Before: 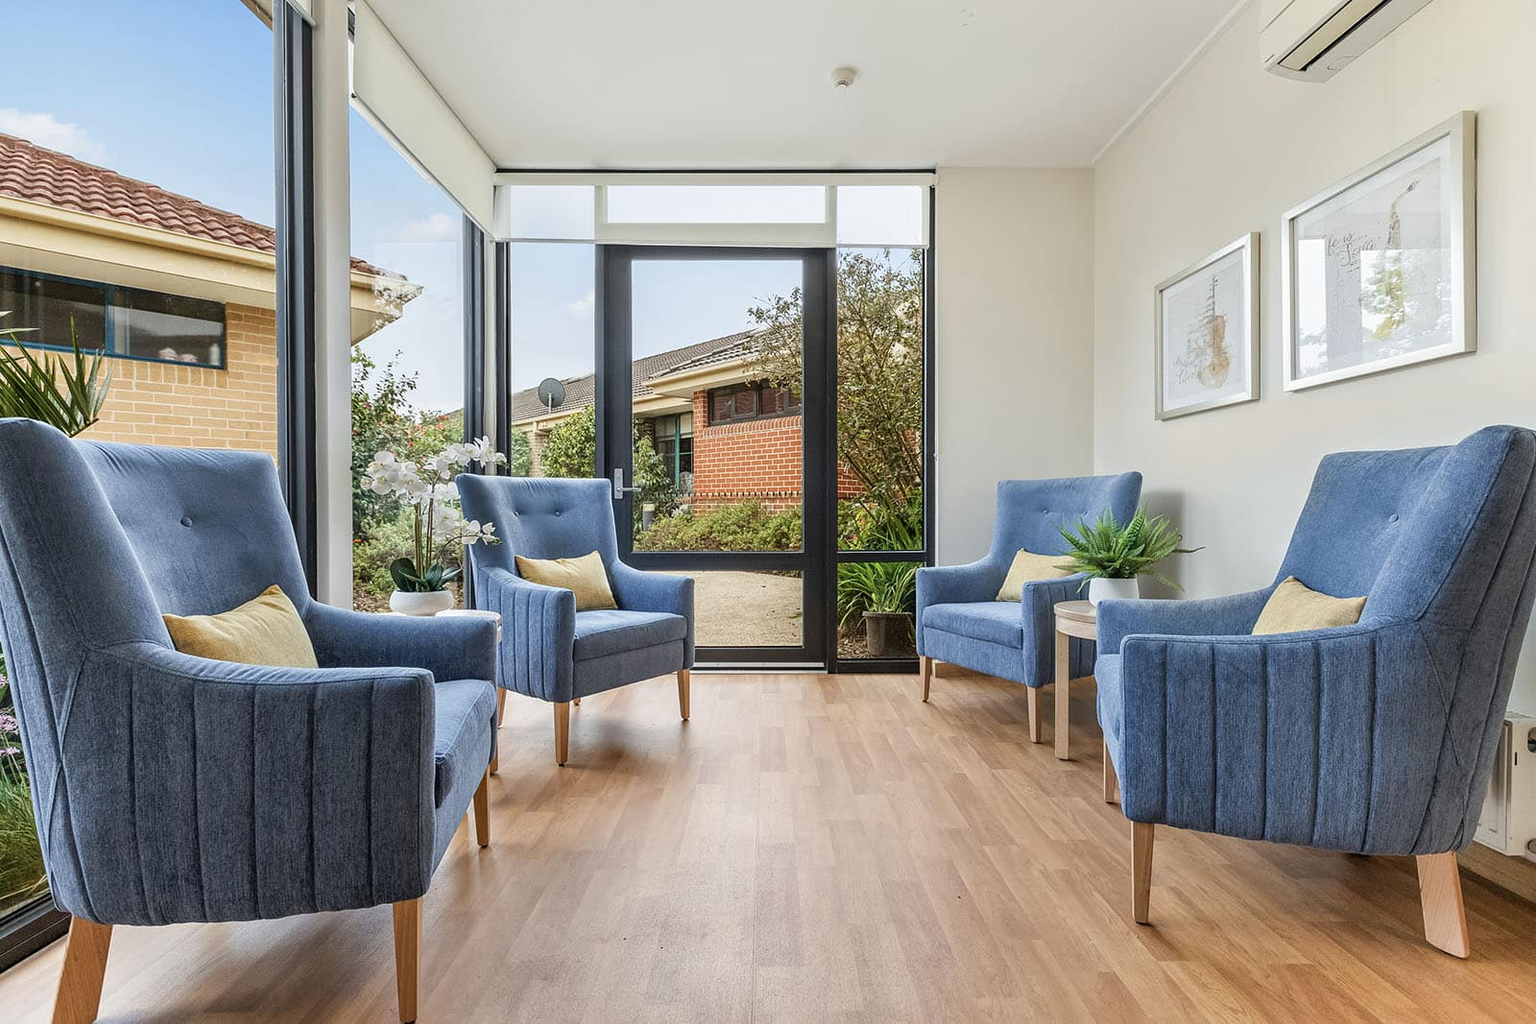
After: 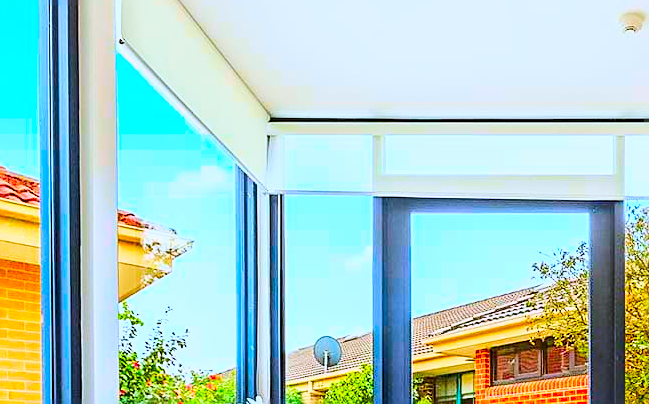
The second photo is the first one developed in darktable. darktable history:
color correction: highlights a* 1.59, highlights b* -1.7, saturation 2.48
base curve: curves: ch0 [(0, 0) (0.025, 0.046) (0.112, 0.277) (0.467, 0.74) (0.814, 0.929) (1, 0.942)]
color balance rgb: linear chroma grading › global chroma 15%, perceptual saturation grading › global saturation 30%
sharpen: on, module defaults
crop: left 15.452%, top 5.459%, right 43.956%, bottom 56.62%
white balance: red 0.974, blue 1.044
